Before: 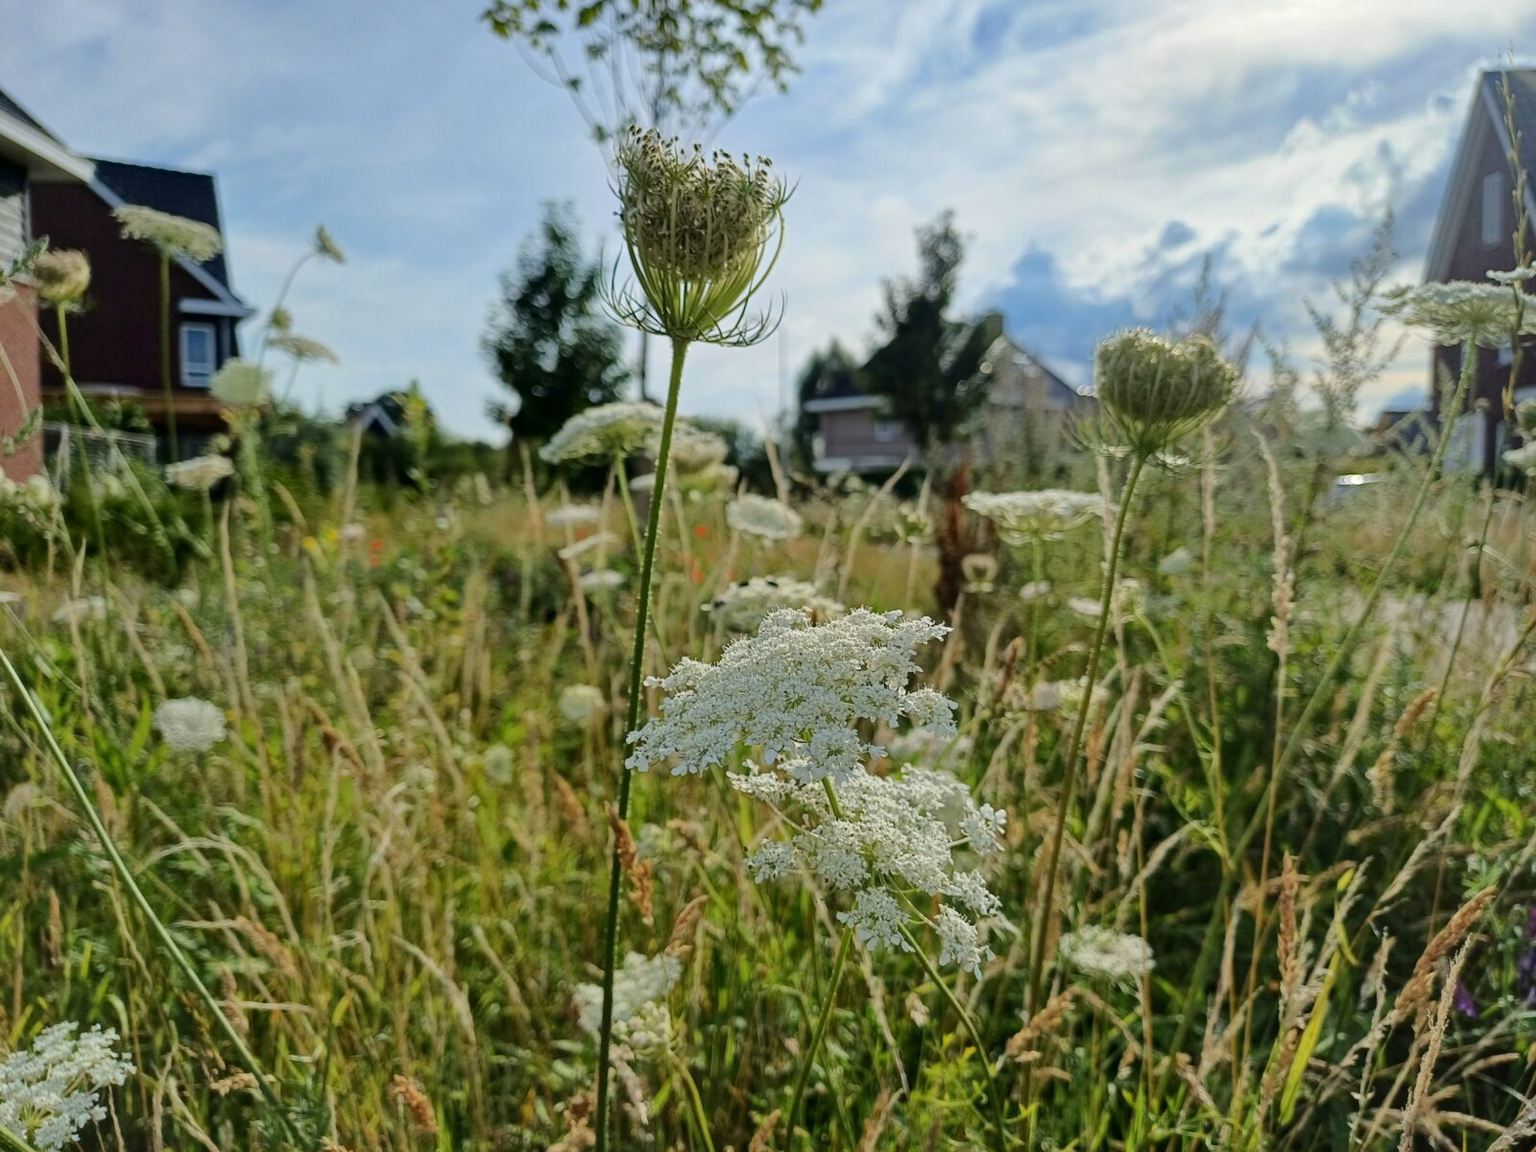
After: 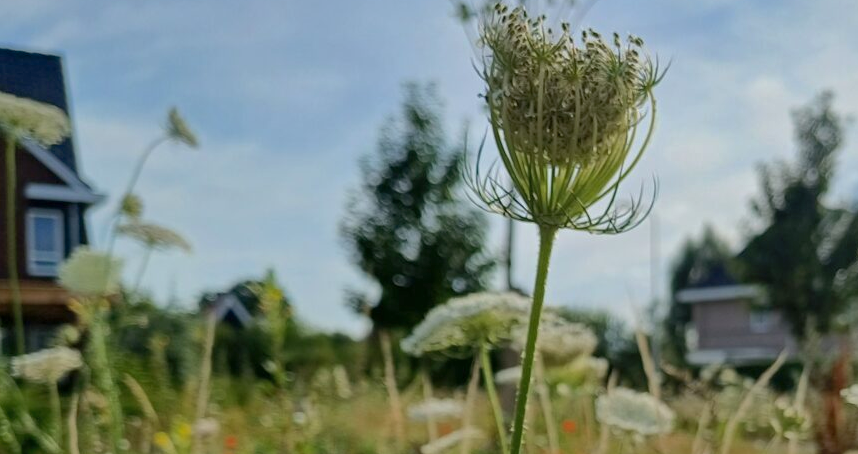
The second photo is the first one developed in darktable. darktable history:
crop: left 10.121%, top 10.631%, right 36.218%, bottom 51.526%
shadows and highlights: on, module defaults
